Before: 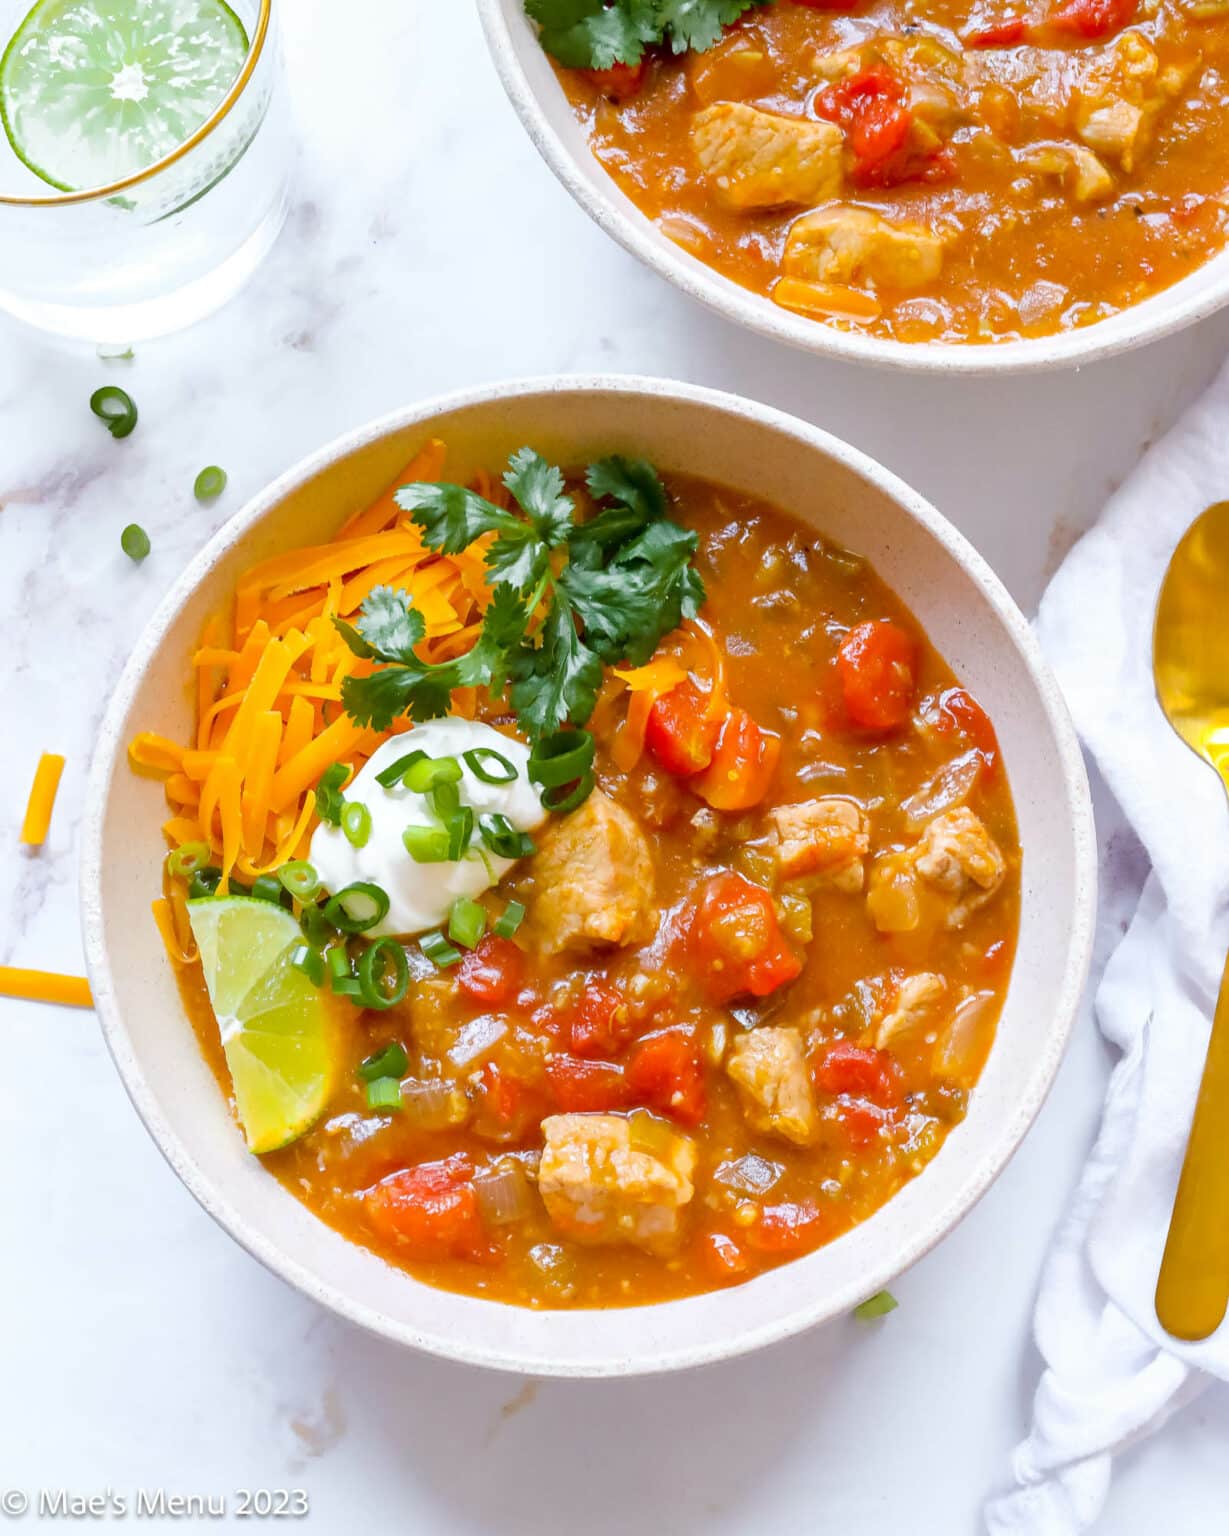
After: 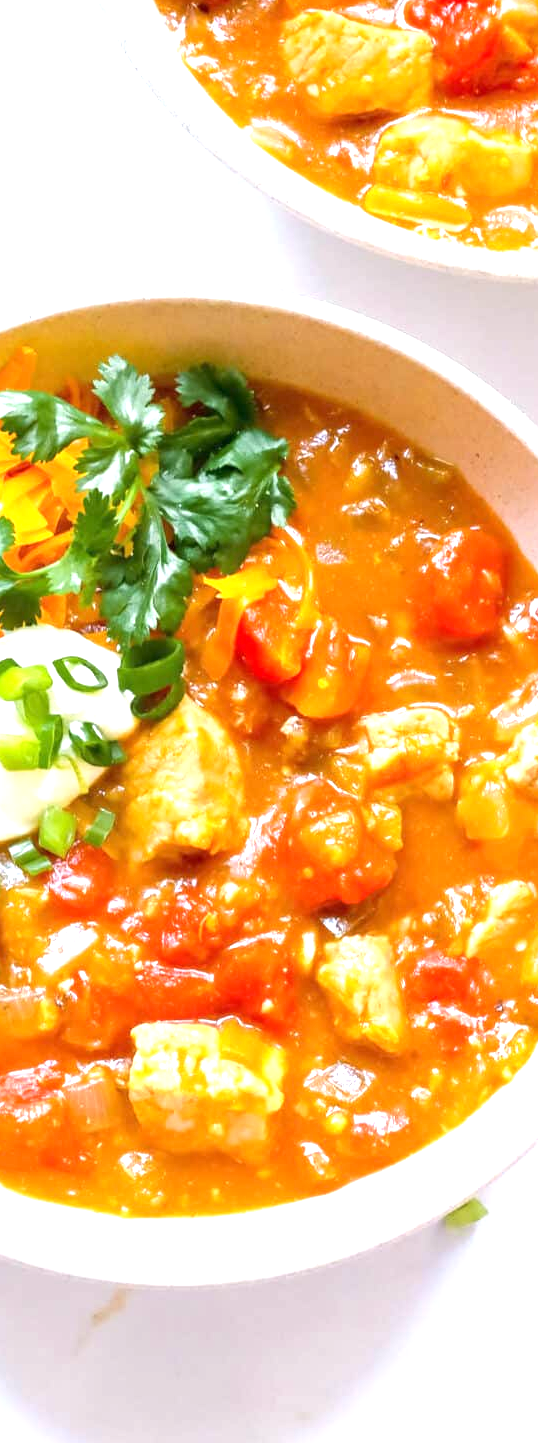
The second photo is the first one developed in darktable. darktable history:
exposure: exposure 1 EV, compensate highlight preservation false
crop: left 33.425%, top 6.018%, right 22.759%
